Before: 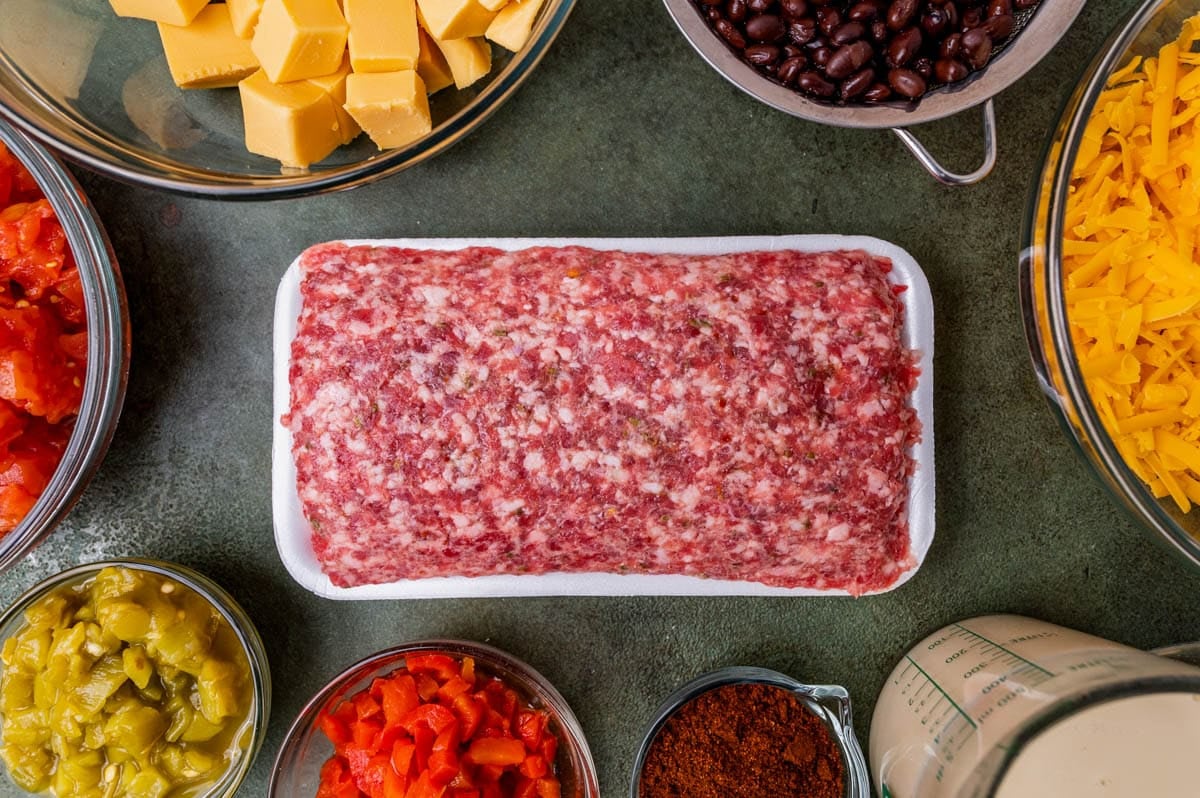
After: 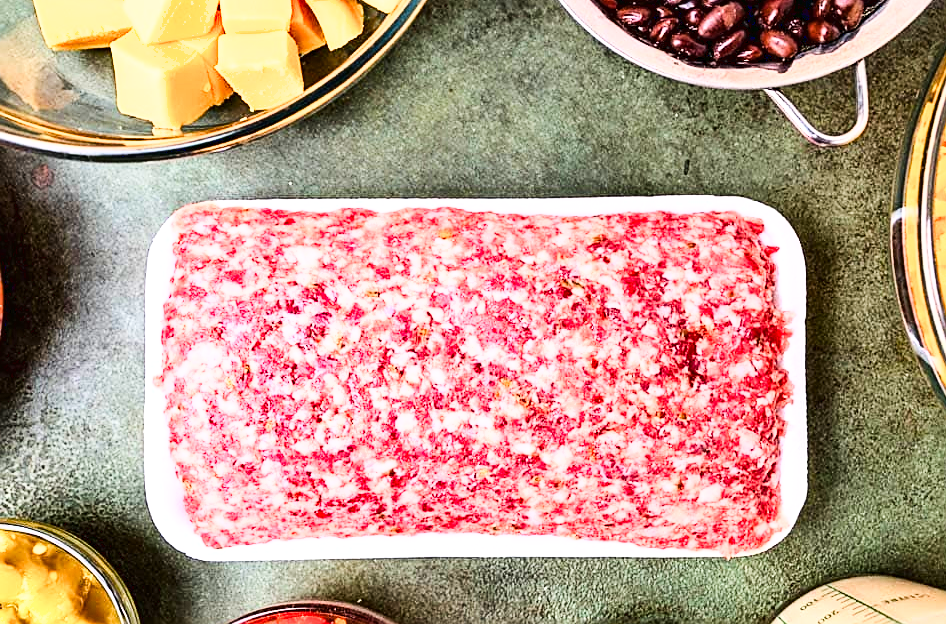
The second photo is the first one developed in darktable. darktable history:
color balance rgb: perceptual saturation grading › global saturation 0.719%, perceptual saturation grading › highlights -32.718%, perceptual saturation grading › mid-tones 5.995%, perceptual saturation grading › shadows 16.898%, global vibrance 20%
crop and rotate: left 10.697%, top 4.993%, right 10.426%, bottom 16.706%
sharpen: on, module defaults
shadows and highlights: white point adjustment 0.067, soften with gaussian
base curve: curves: ch0 [(0, 0.003) (0.001, 0.002) (0.006, 0.004) (0.02, 0.022) (0.048, 0.086) (0.094, 0.234) (0.162, 0.431) (0.258, 0.629) (0.385, 0.8) (0.548, 0.918) (0.751, 0.988) (1, 1)]
exposure: exposure 1.001 EV, compensate exposure bias true, compensate highlight preservation false
